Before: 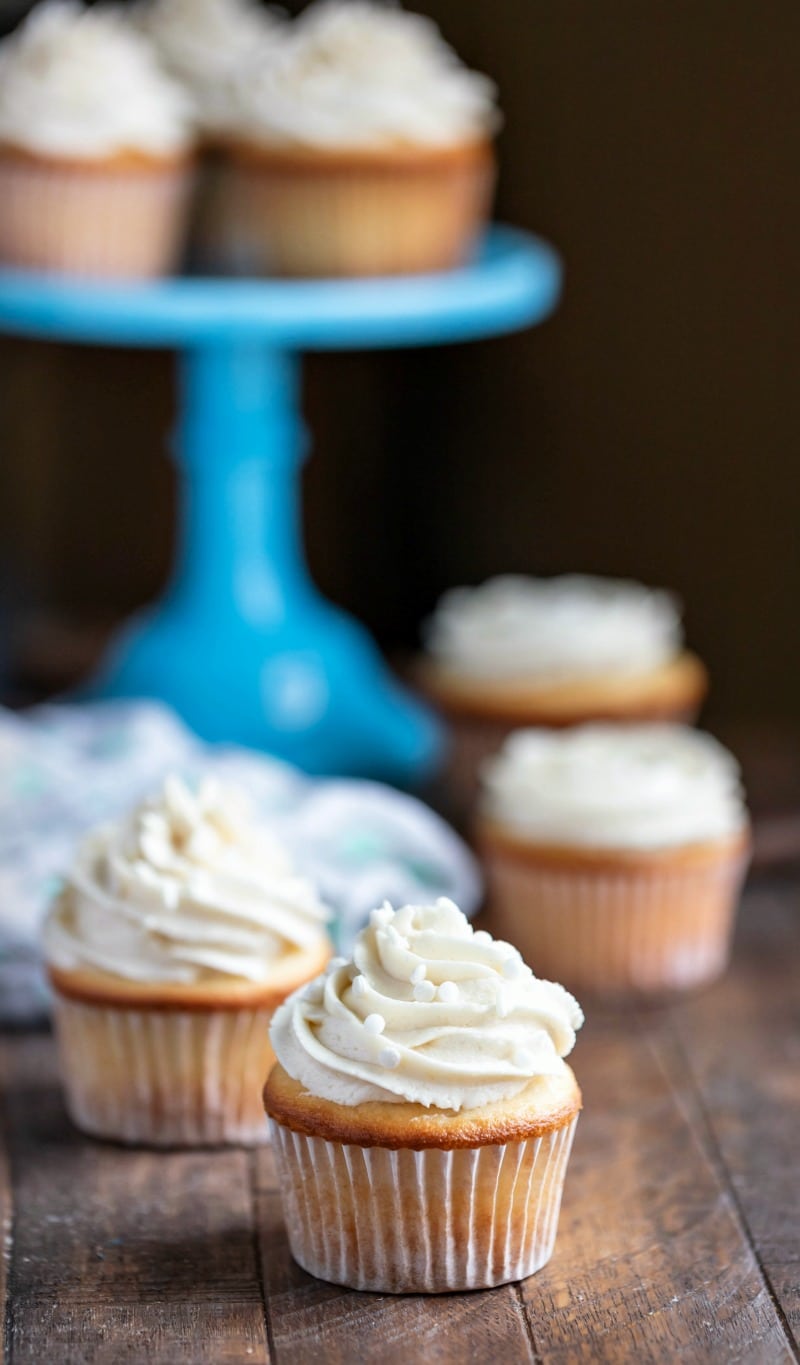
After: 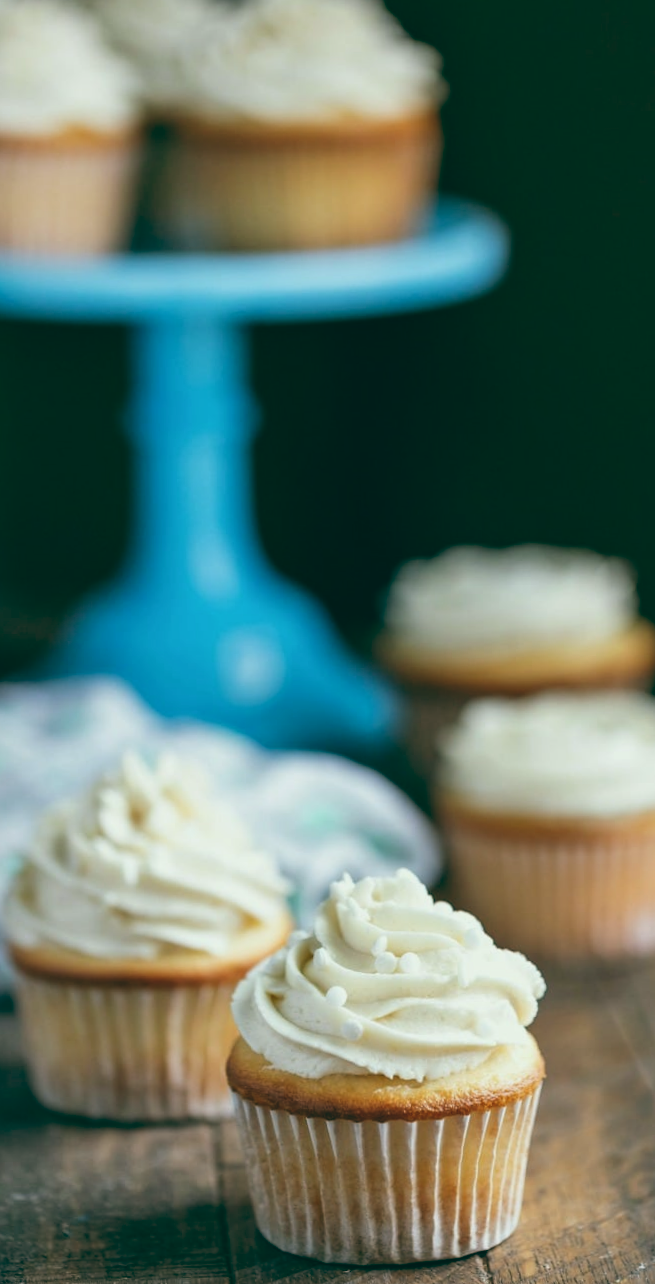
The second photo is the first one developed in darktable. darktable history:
color balance: lift [1.005, 0.99, 1.007, 1.01], gamma [1, 1.034, 1.032, 0.966], gain [0.873, 1.055, 1.067, 0.933]
white balance: red 0.974, blue 1.044
crop and rotate: angle 1°, left 4.281%, top 0.642%, right 11.383%, bottom 2.486%
